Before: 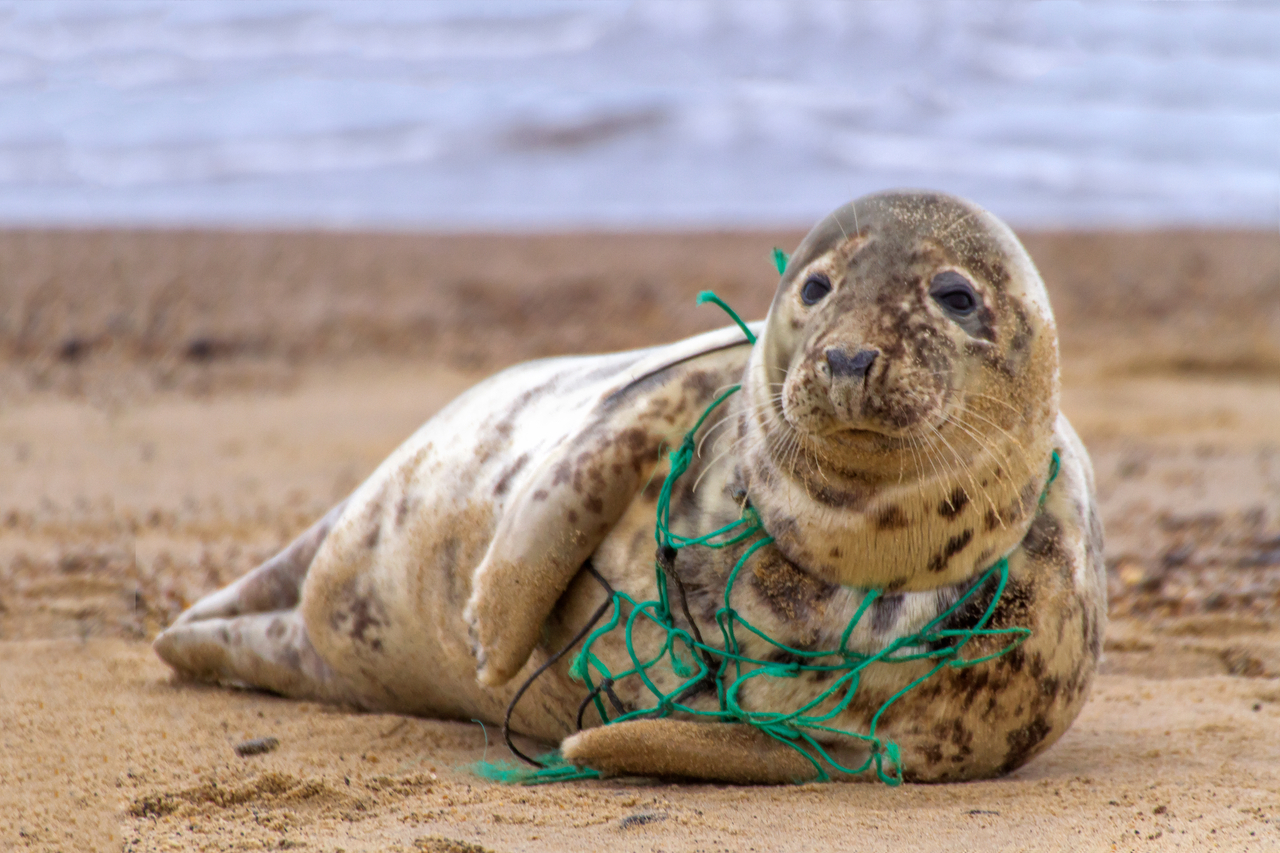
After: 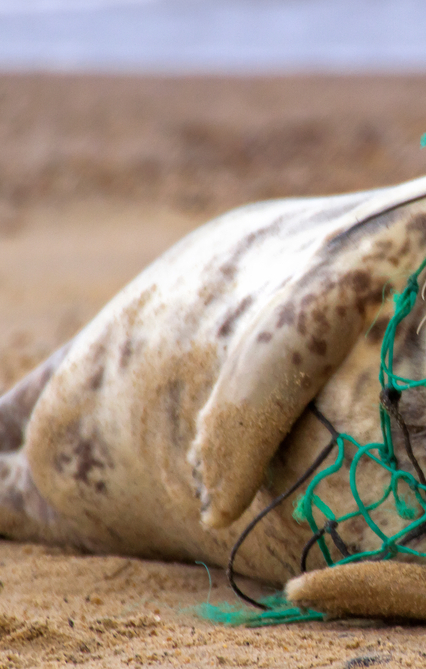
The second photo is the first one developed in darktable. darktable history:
crop and rotate: left 21.586%, top 18.575%, right 45.124%, bottom 2.988%
